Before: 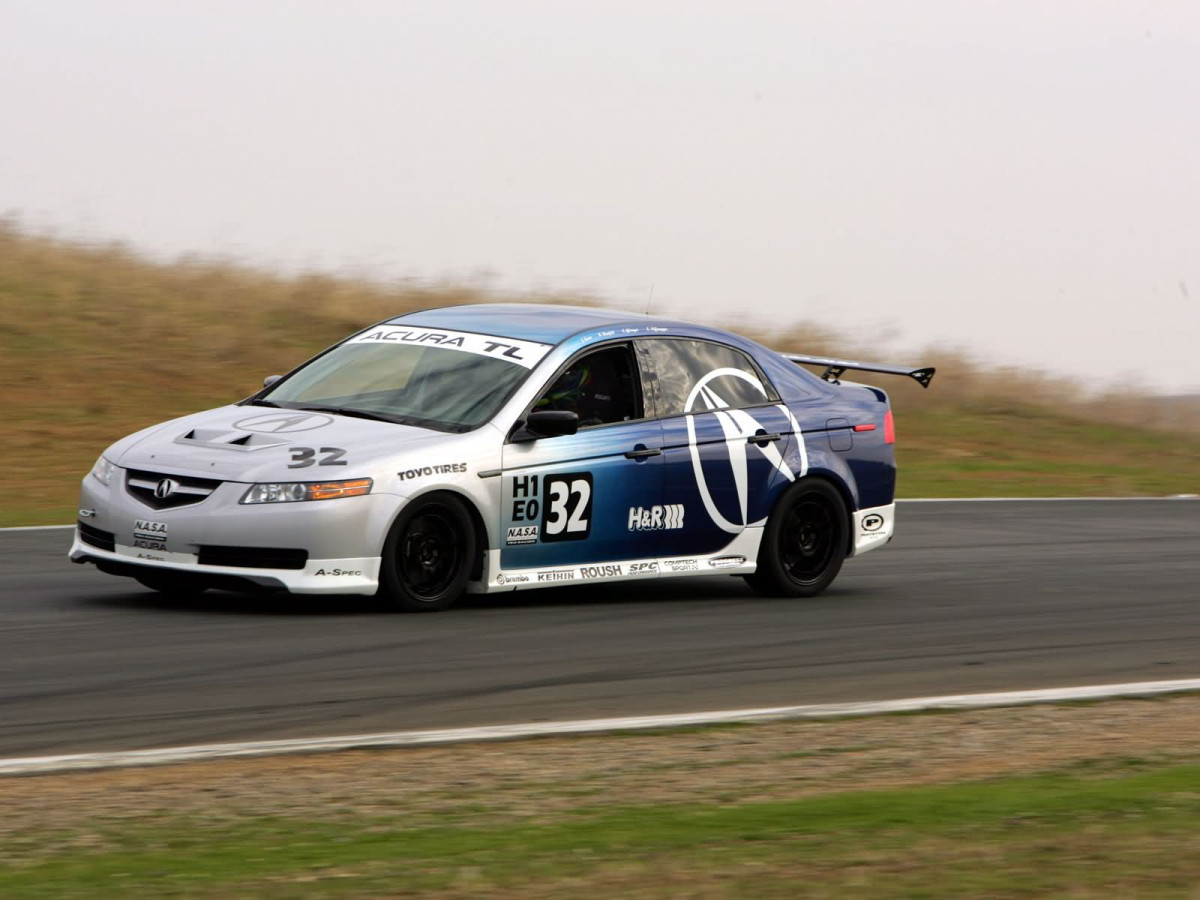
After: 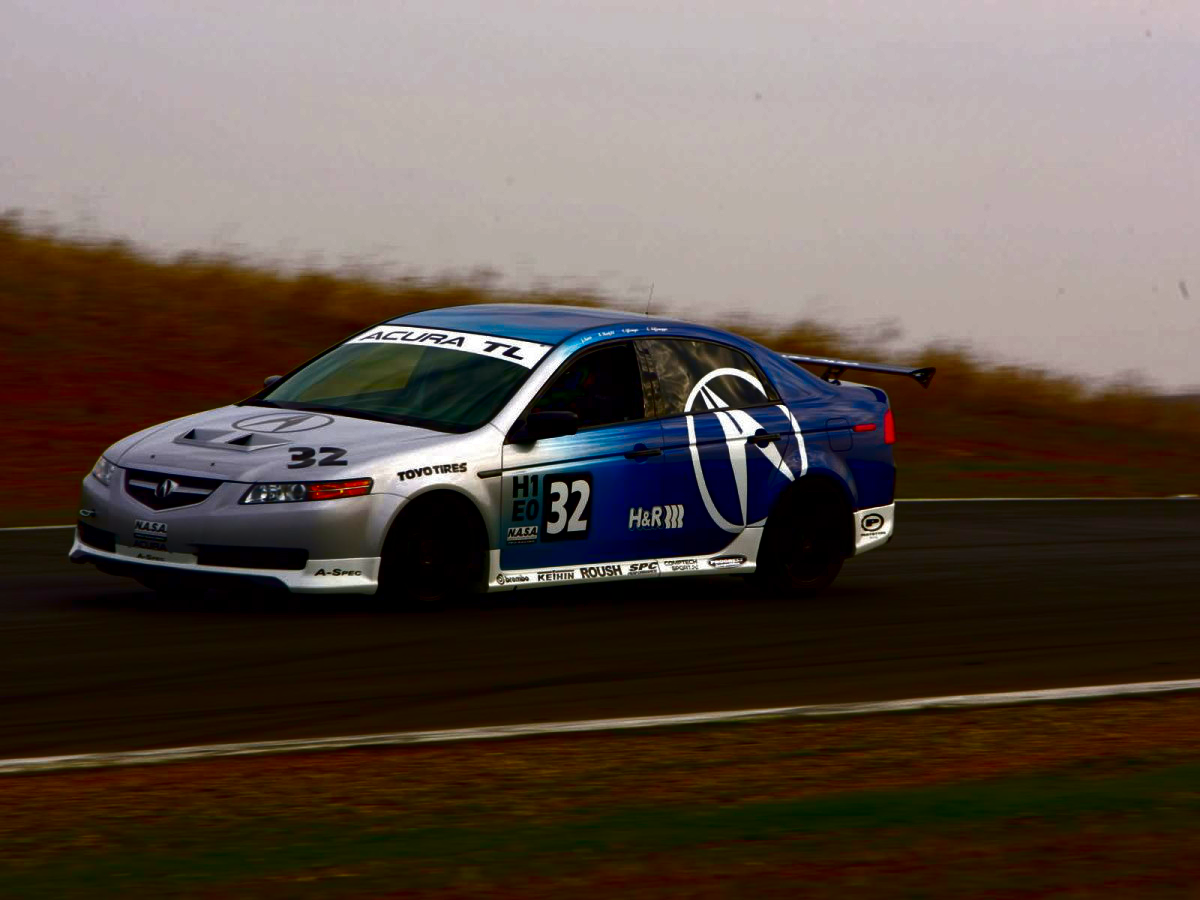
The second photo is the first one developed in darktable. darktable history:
contrast brightness saturation: brightness -0.984, saturation 0.984
